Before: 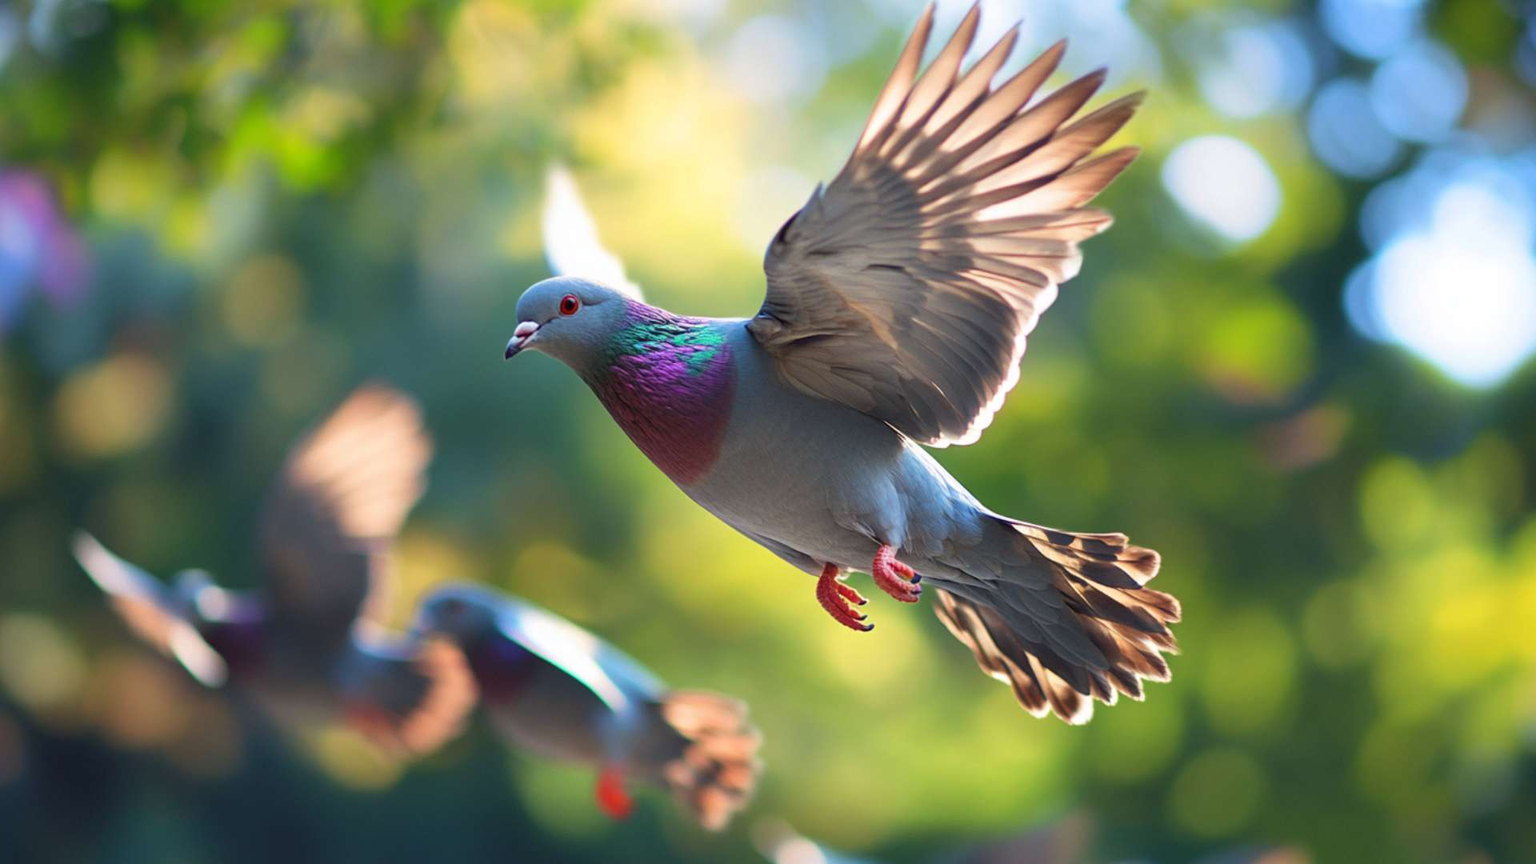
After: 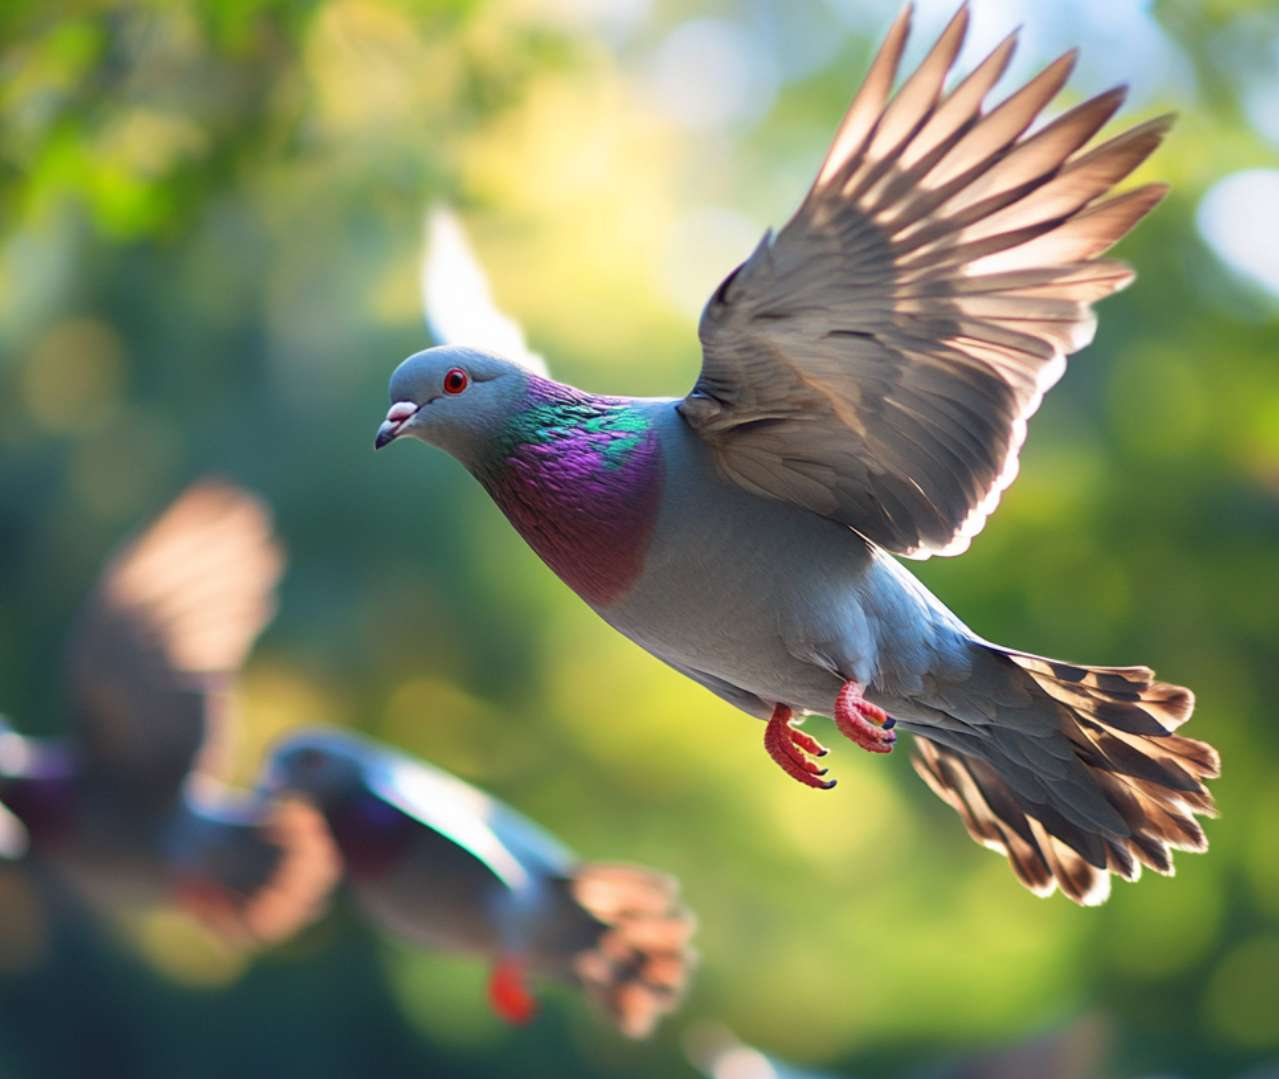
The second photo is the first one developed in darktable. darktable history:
crop and rotate: left 13.365%, right 19.981%
